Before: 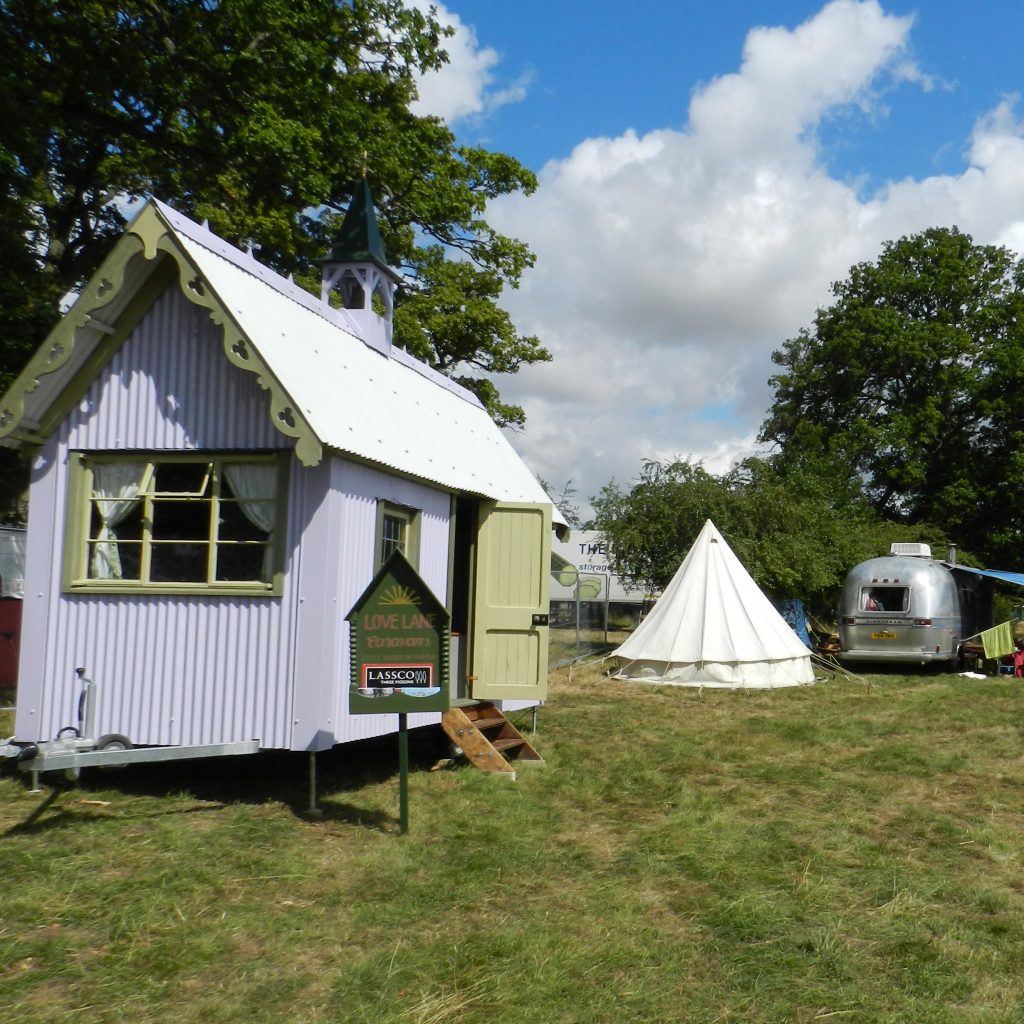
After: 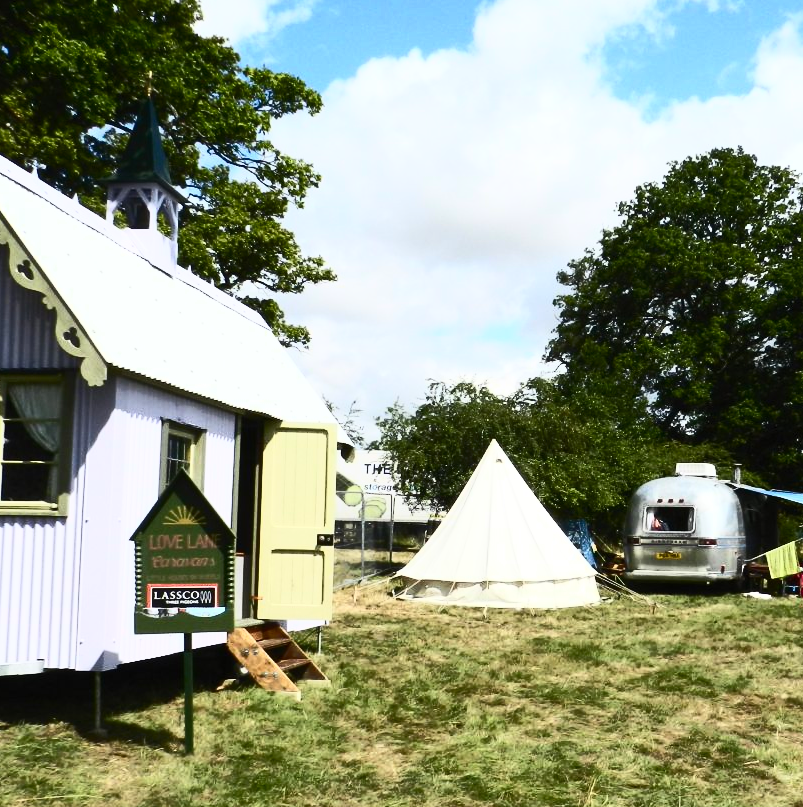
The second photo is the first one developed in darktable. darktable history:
contrast brightness saturation: contrast 0.613, brightness 0.324, saturation 0.144
crop and rotate: left 21.064%, top 7.846%, right 0.445%, bottom 13.293%
tone curve: curves: ch0 [(0, 0) (0.003, 0.003) (0.011, 0.011) (0.025, 0.024) (0.044, 0.043) (0.069, 0.068) (0.1, 0.097) (0.136, 0.133) (0.177, 0.173) (0.224, 0.219) (0.277, 0.271) (0.335, 0.327) (0.399, 0.39) (0.468, 0.457) (0.543, 0.582) (0.623, 0.655) (0.709, 0.734) (0.801, 0.817) (0.898, 0.906) (1, 1)], color space Lab, independent channels, preserve colors none
